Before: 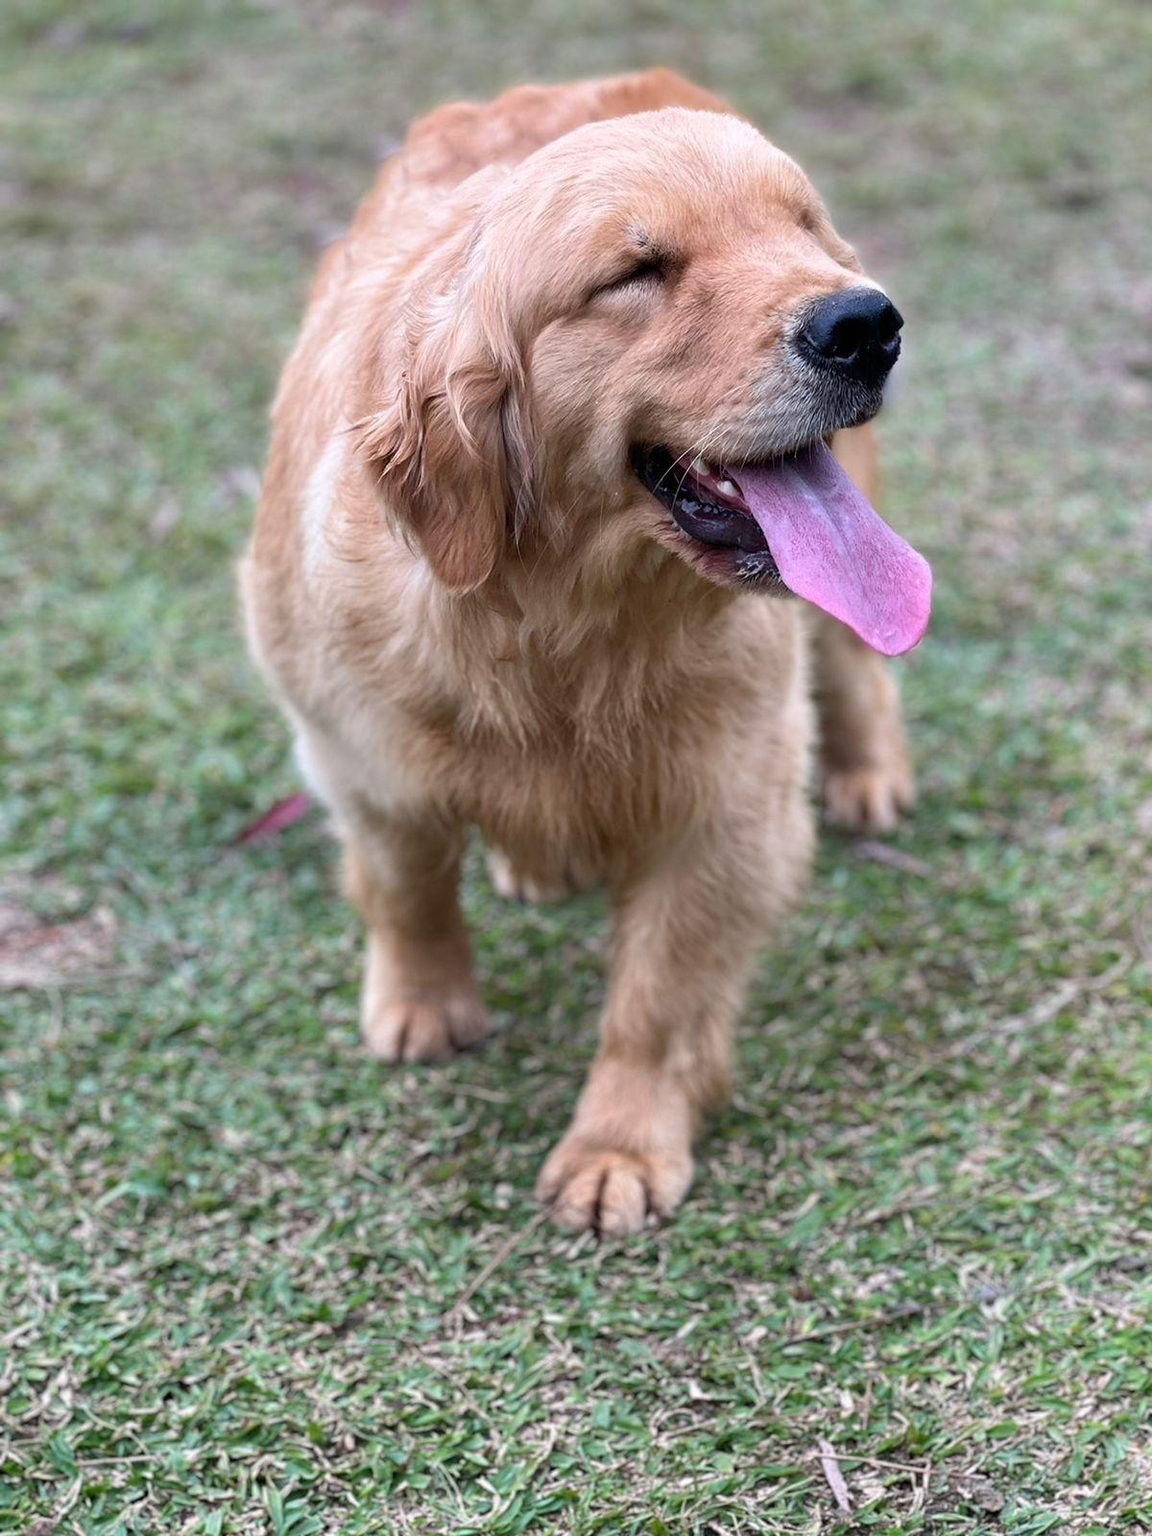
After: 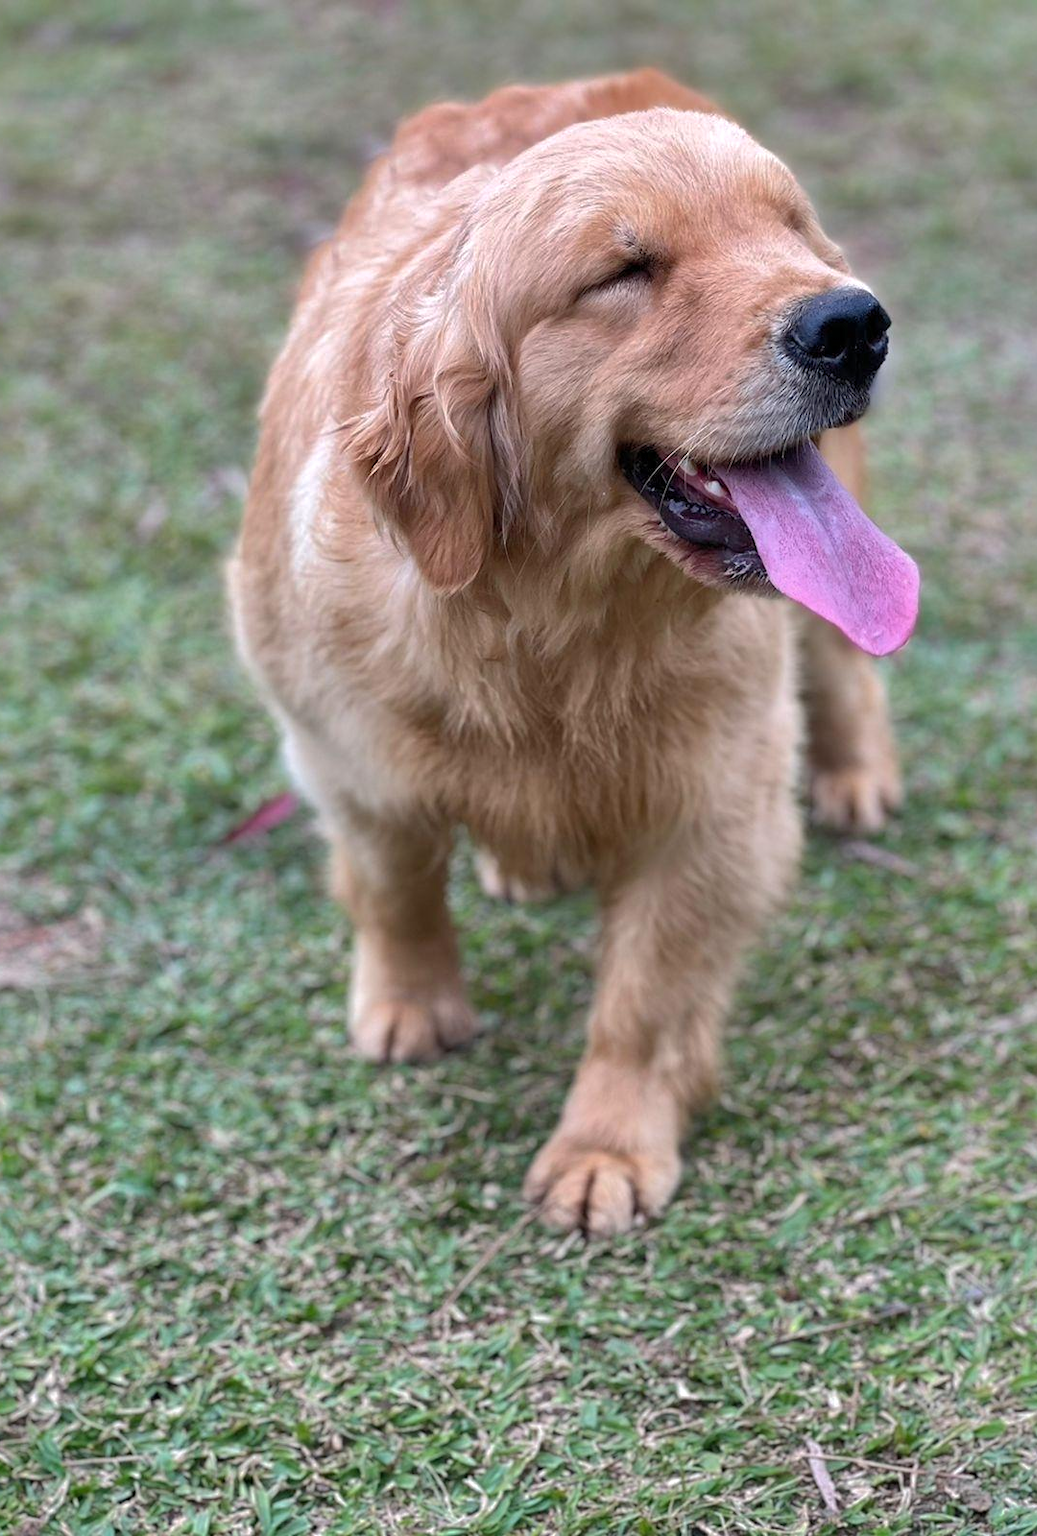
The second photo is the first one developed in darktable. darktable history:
crop and rotate: left 1.088%, right 8.807%
shadows and highlights: shadows 40, highlights -60
levels: mode automatic, black 0.023%, white 99.97%, levels [0.062, 0.494, 0.925]
